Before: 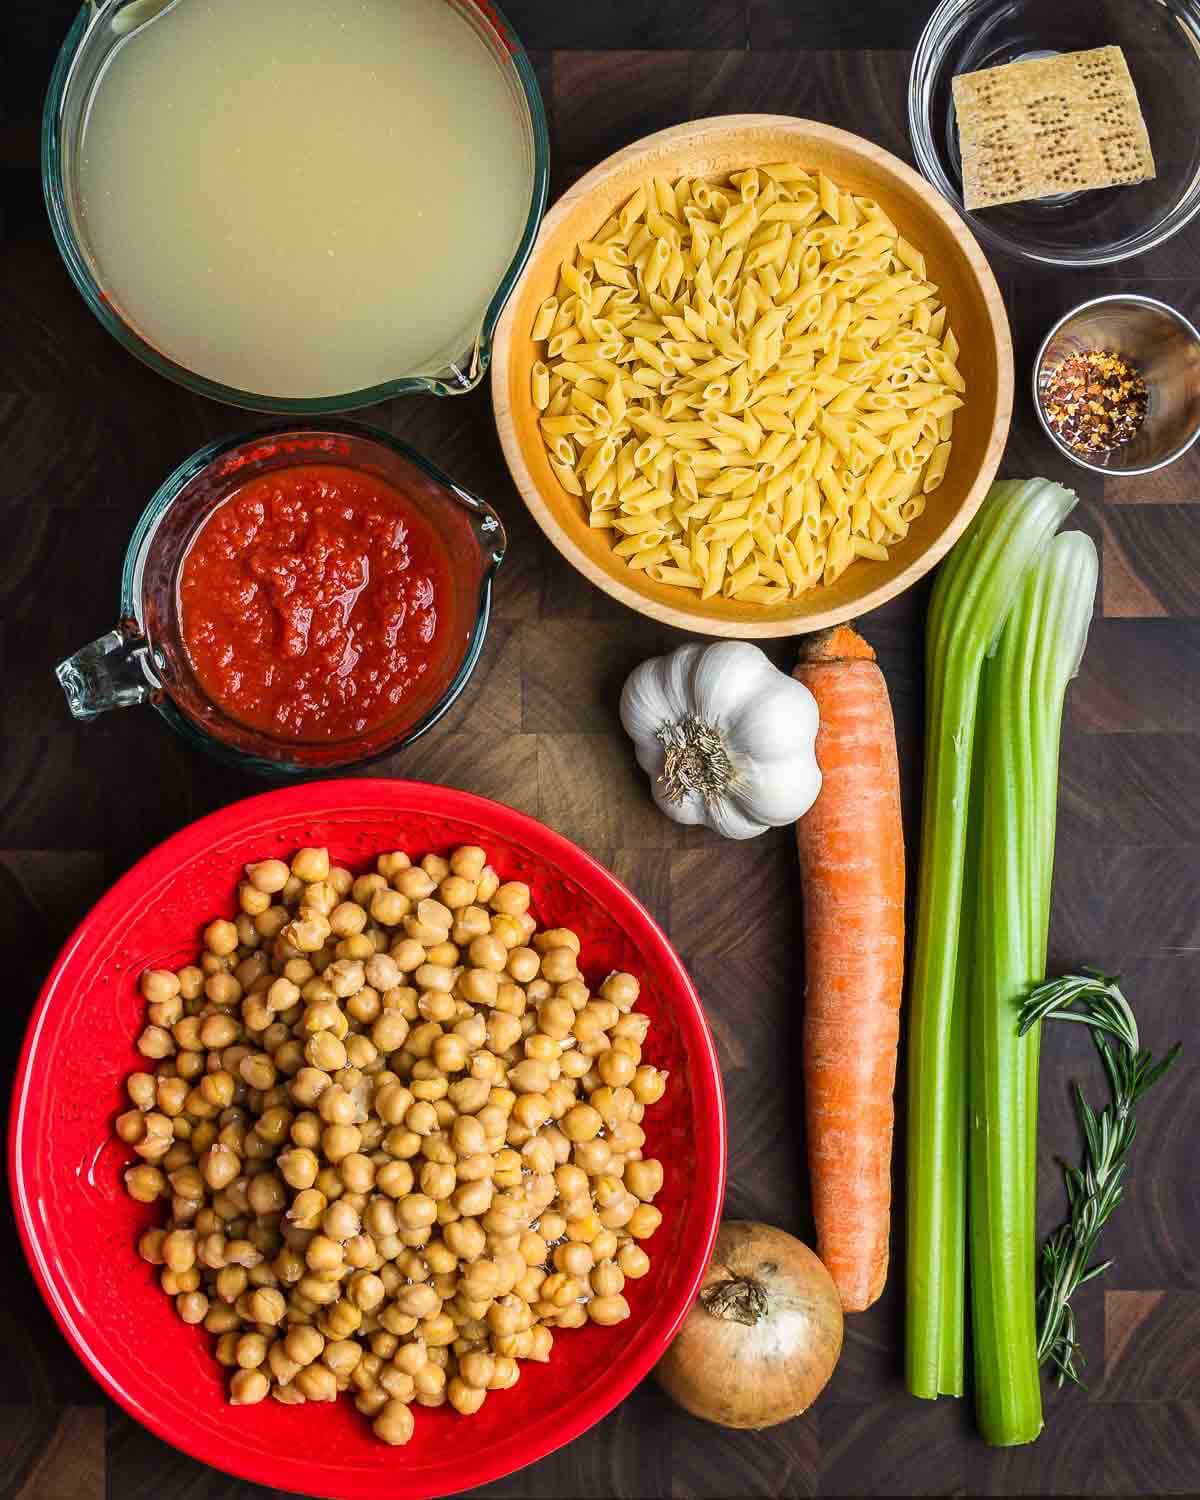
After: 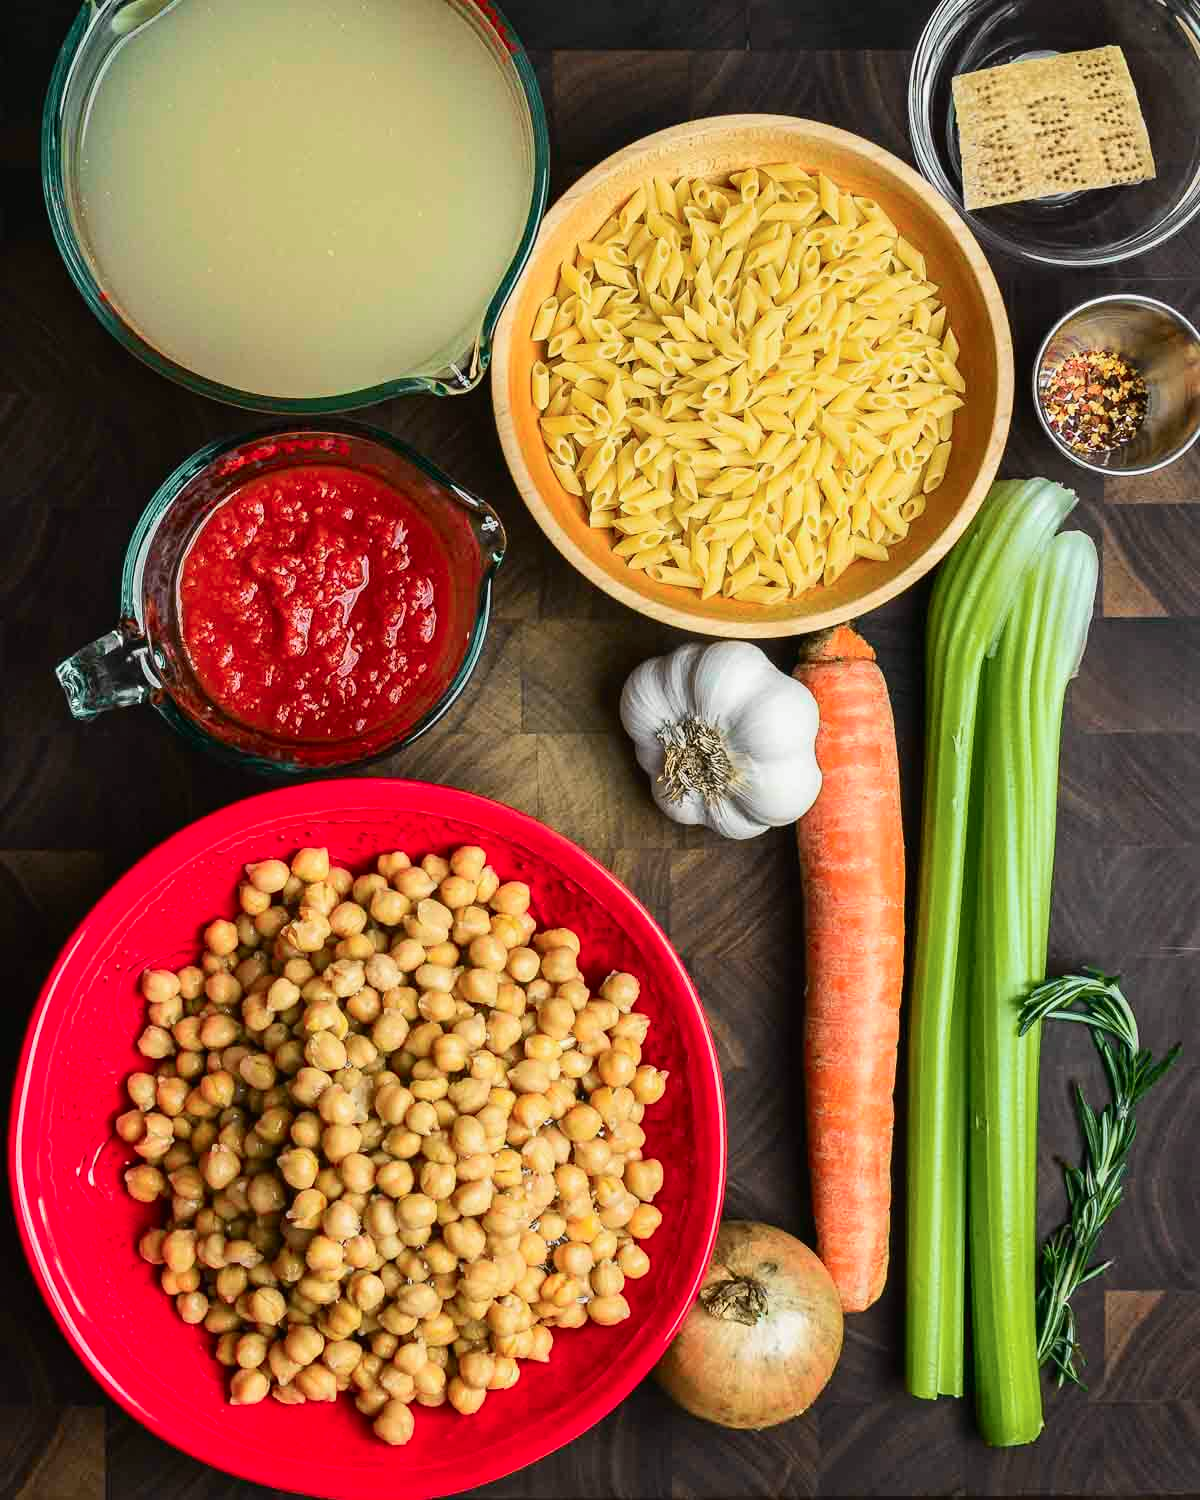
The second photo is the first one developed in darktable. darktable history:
tone curve: curves: ch0 [(0, 0.008) (0.107, 0.091) (0.283, 0.287) (0.461, 0.498) (0.64, 0.679) (0.822, 0.841) (0.998, 0.978)]; ch1 [(0, 0) (0.316, 0.349) (0.466, 0.442) (0.502, 0.5) (0.527, 0.519) (0.561, 0.553) (0.608, 0.629) (0.669, 0.704) (0.859, 0.899) (1, 1)]; ch2 [(0, 0) (0.33, 0.301) (0.421, 0.443) (0.473, 0.498) (0.502, 0.504) (0.522, 0.525) (0.592, 0.61) (0.705, 0.7) (1, 1)], color space Lab, independent channels, preserve colors none
